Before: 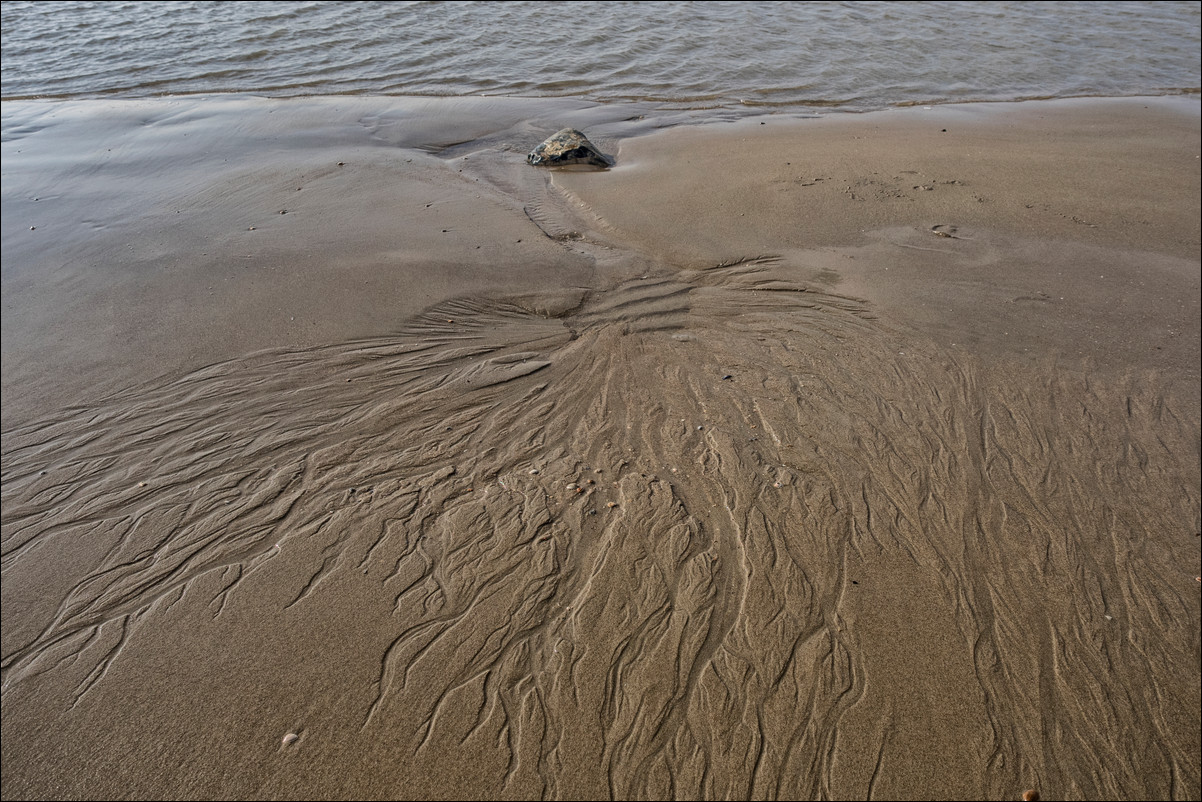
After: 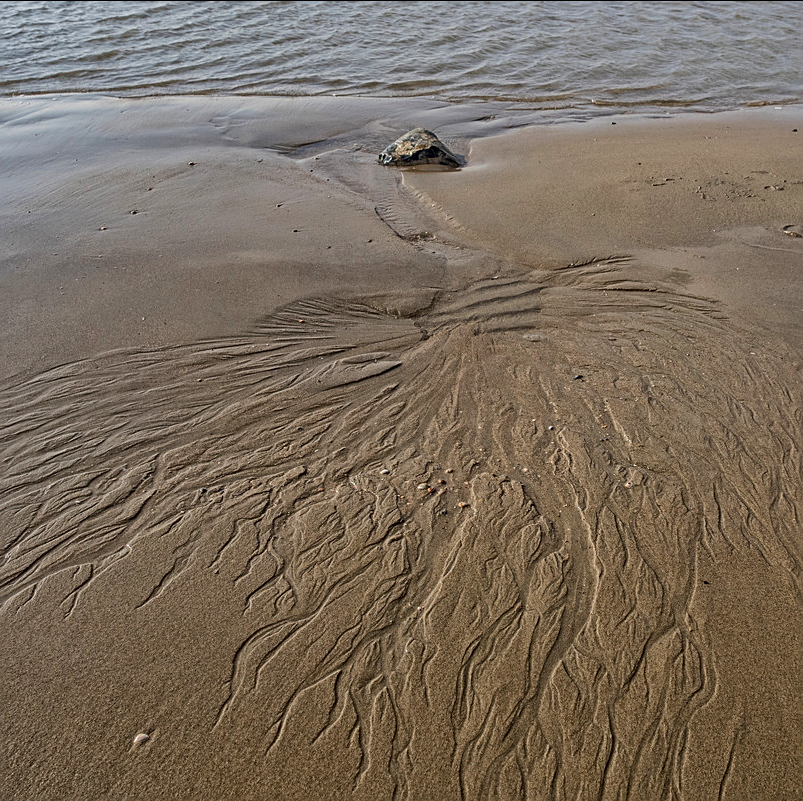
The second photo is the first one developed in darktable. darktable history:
crop and rotate: left 12.429%, right 20.744%
sharpen: amount 0.498
contrast brightness saturation: contrast 0.041, saturation 0.154
